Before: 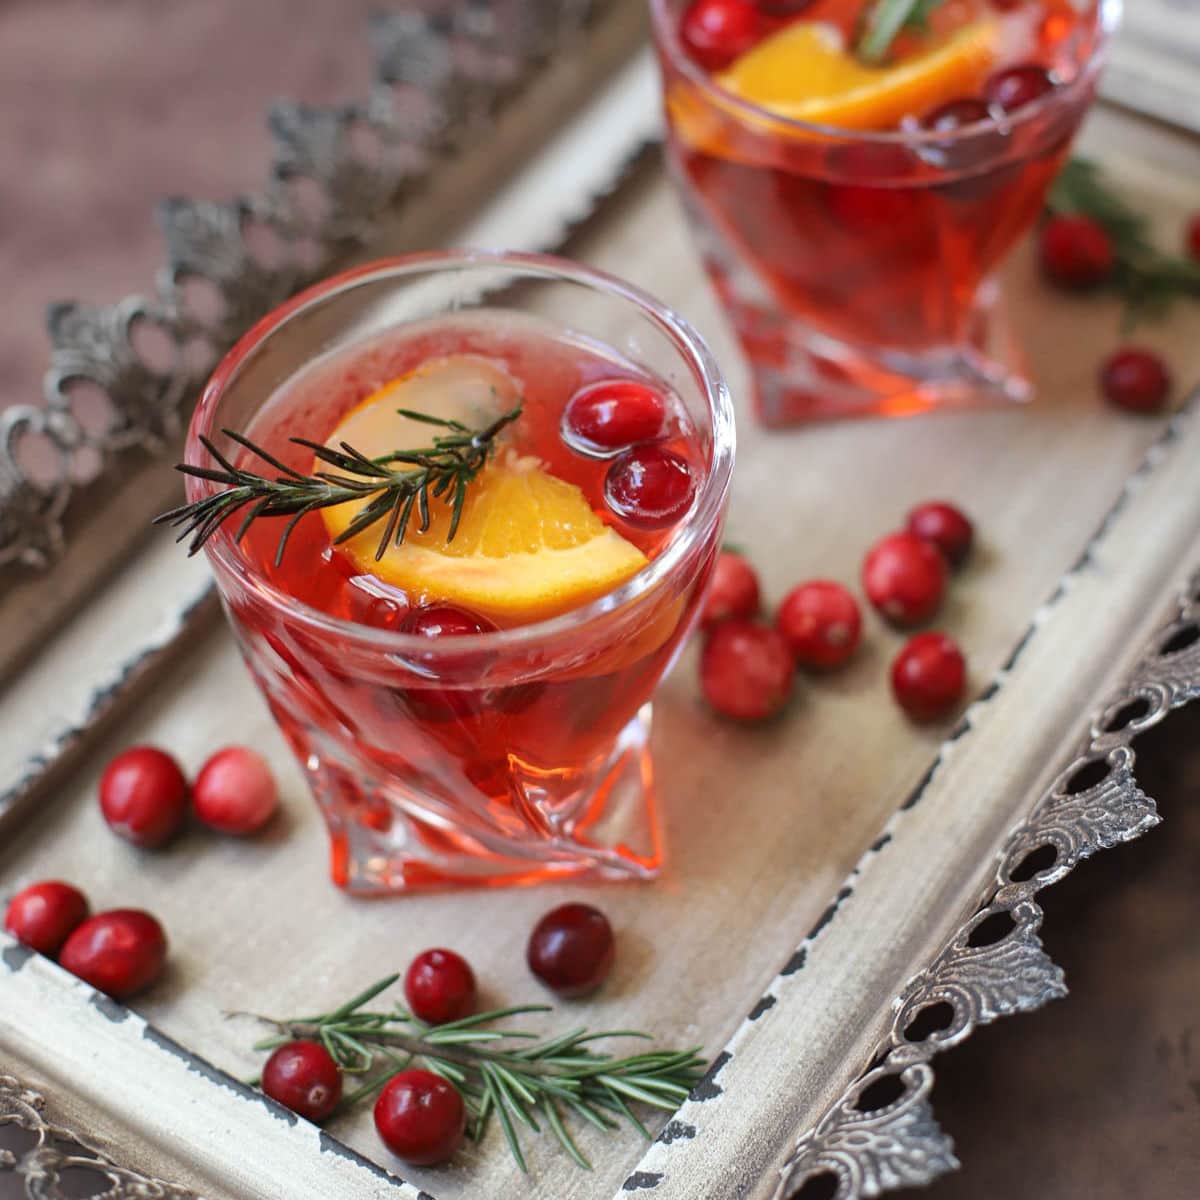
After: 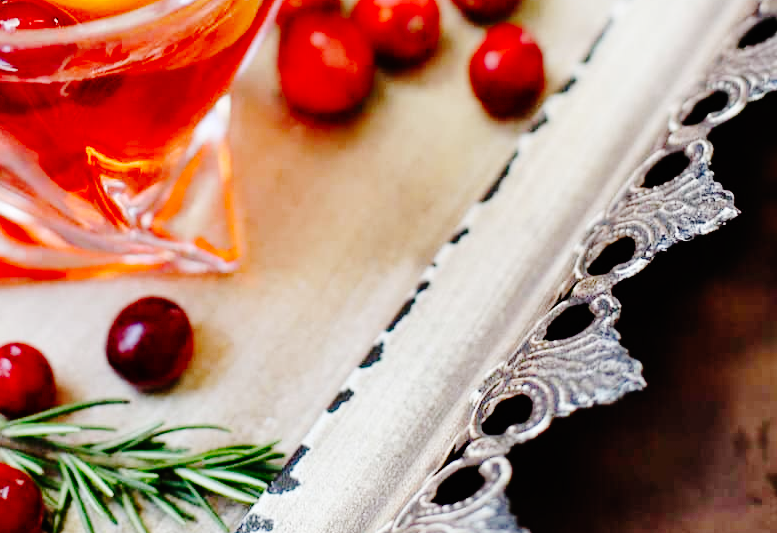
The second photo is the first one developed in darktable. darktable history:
crop and rotate: left 35.197%, top 50.601%, bottom 4.916%
base curve: curves: ch0 [(0, 0) (0.036, 0.01) (0.123, 0.254) (0.258, 0.504) (0.507, 0.748) (1, 1)], preserve colors none
